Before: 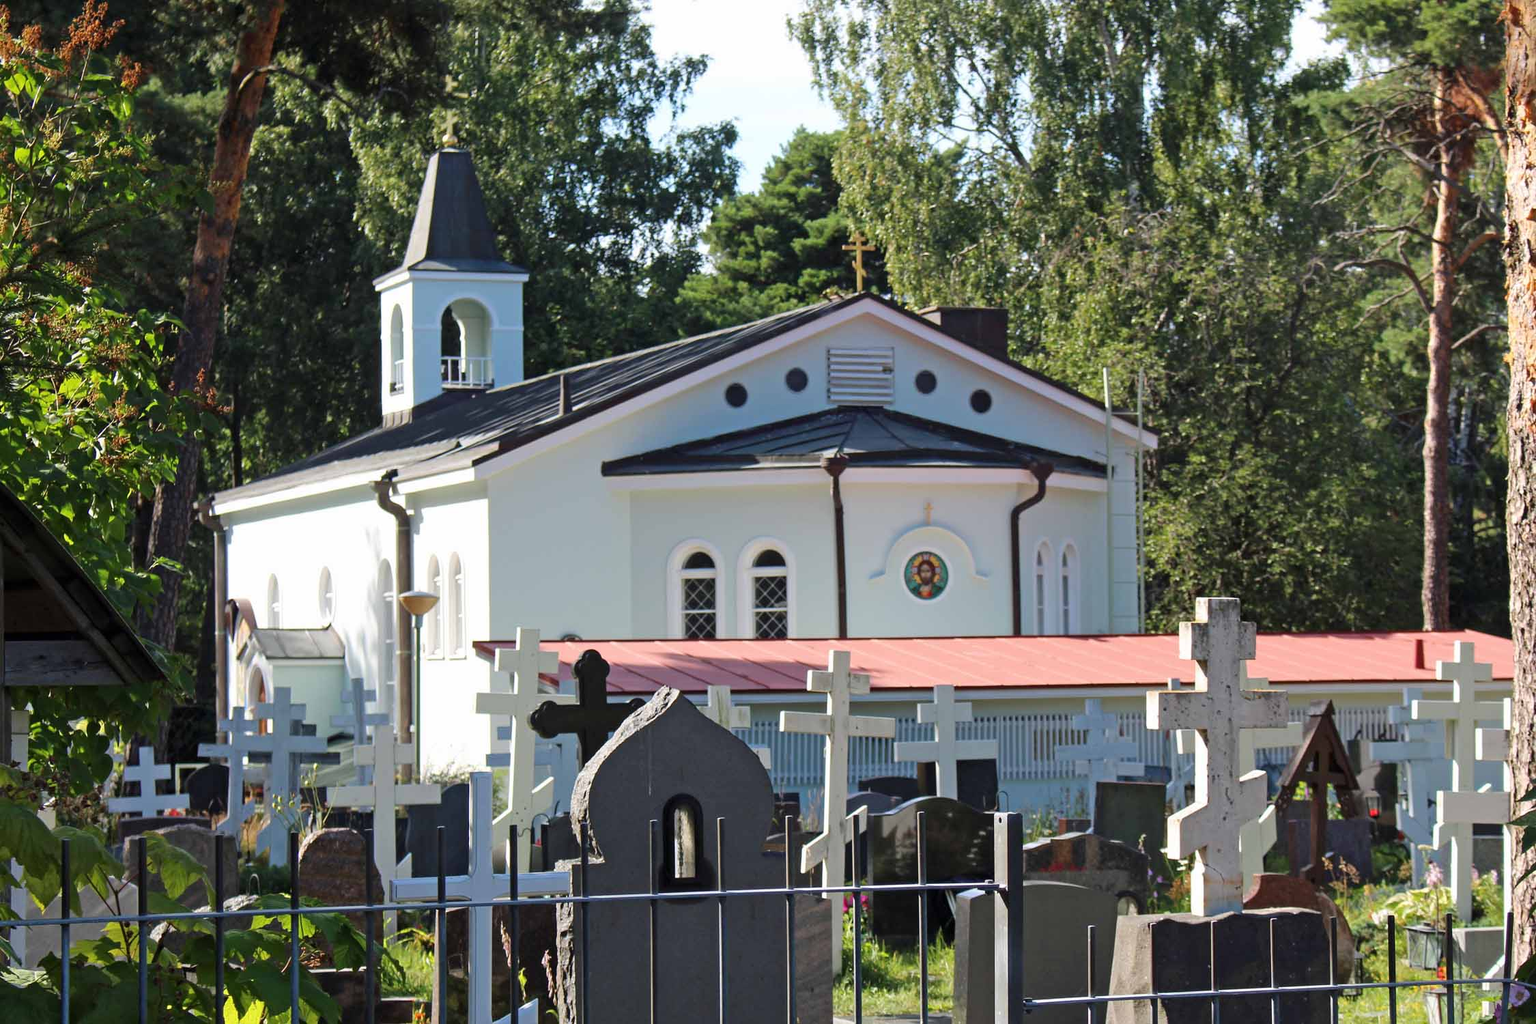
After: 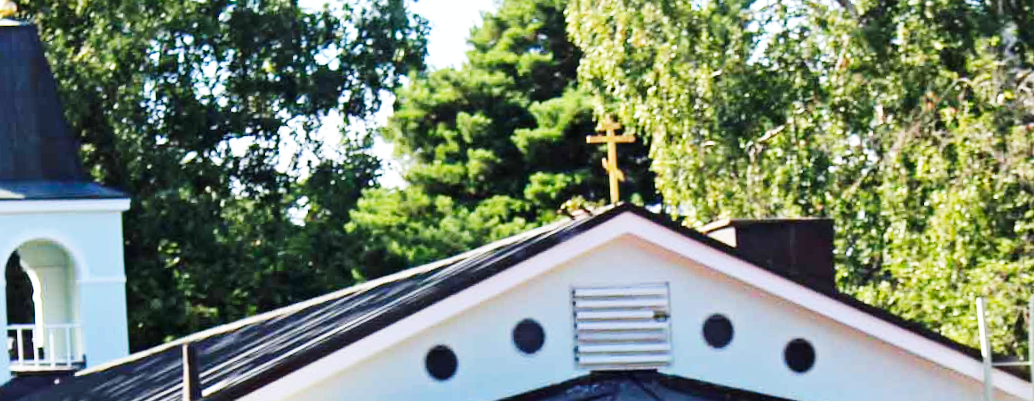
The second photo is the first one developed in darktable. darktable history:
crop: left 28.64%, top 16.832%, right 26.637%, bottom 58.055%
rotate and perspective: rotation -2.56°, automatic cropping off
tone equalizer: on, module defaults
base curve: curves: ch0 [(0, 0) (0.007, 0.004) (0.027, 0.03) (0.046, 0.07) (0.207, 0.54) (0.442, 0.872) (0.673, 0.972) (1, 1)], preserve colors none
